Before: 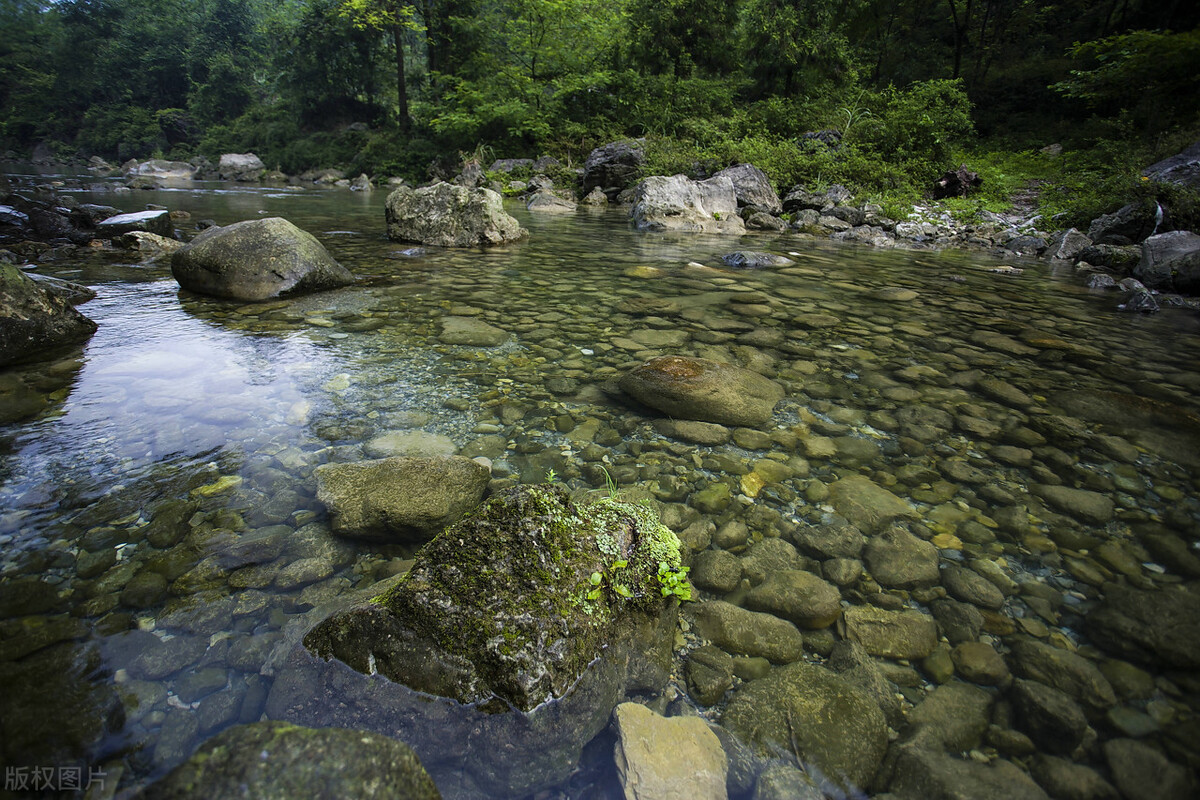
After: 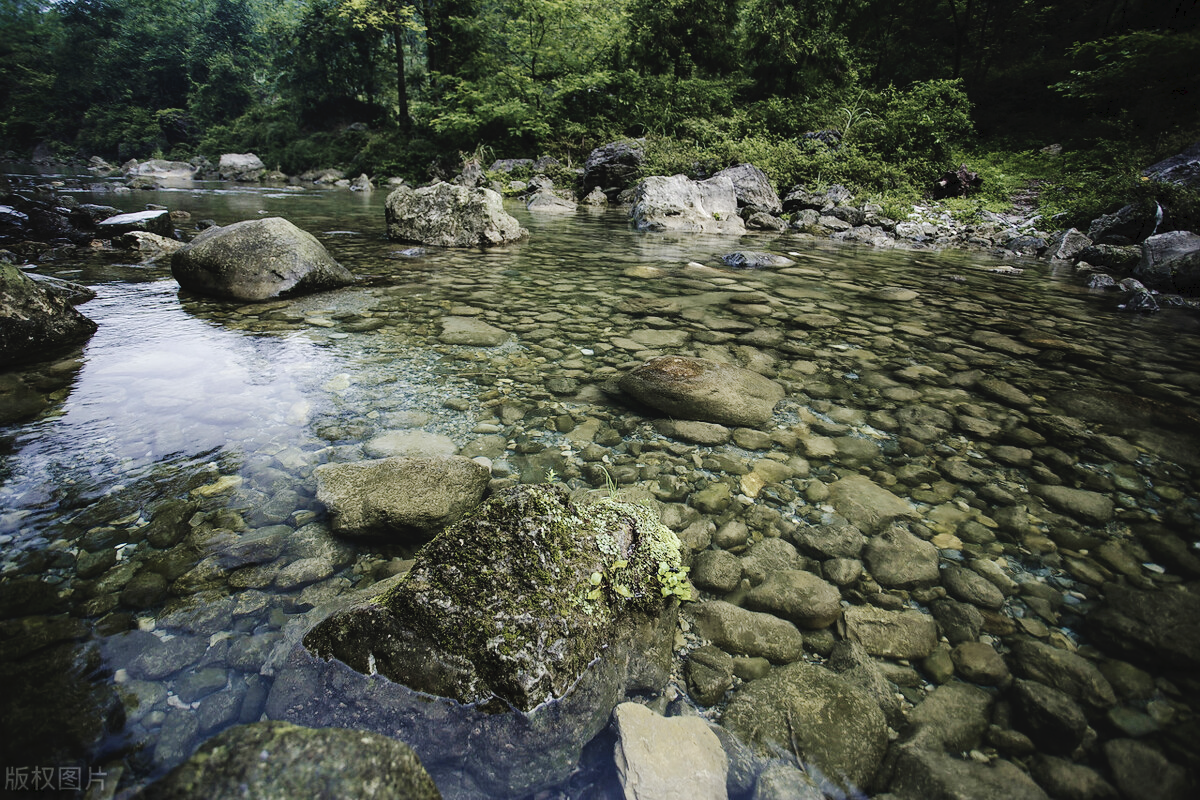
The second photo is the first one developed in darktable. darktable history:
tone curve: curves: ch0 [(0, 0) (0.003, 0.034) (0.011, 0.038) (0.025, 0.046) (0.044, 0.054) (0.069, 0.06) (0.1, 0.079) (0.136, 0.114) (0.177, 0.151) (0.224, 0.213) (0.277, 0.293) (0.335, 0.385) (0.399, 0.482) (0.468, 0.578) (0.543, 0.655) (0.623, 0.724) (0.709, 0.786) (0.801, 0.854) (0.898, 0.922) (1, 1)], preserve colors none
color zones: curves: ch0 [(0, 0.559) (0.153, 0.551) (0.229, 0.5) (0.429, 0.5) (0.571, 0.5) (0.714, 0.5) (0.857, 0.5) (1, 0.559)]; ch1 [(0, 0.417) (0.112, 0.336) (0.213, 0.26) (0.429, 0.34) (0.571, 0.35) (0.683, 0.331) (0.857, 0.344) (1, 0.417)]
velvia: strength 15.61%
